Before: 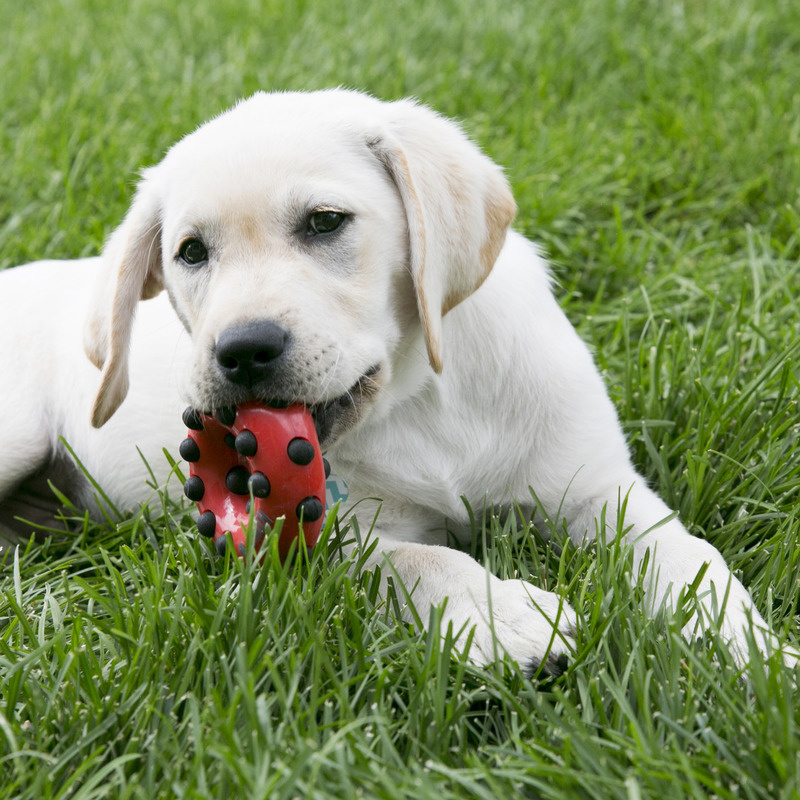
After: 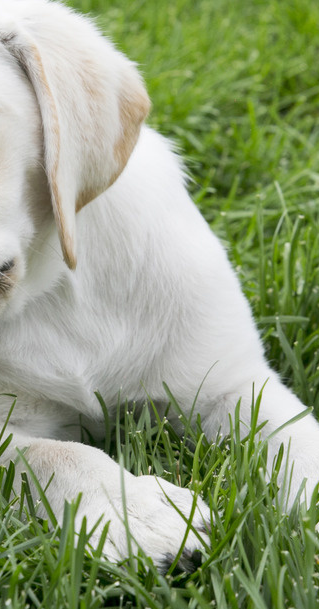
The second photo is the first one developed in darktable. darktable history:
crop: left 45.802%, top 13.043%, right 13.978%, bottom 10.001%
